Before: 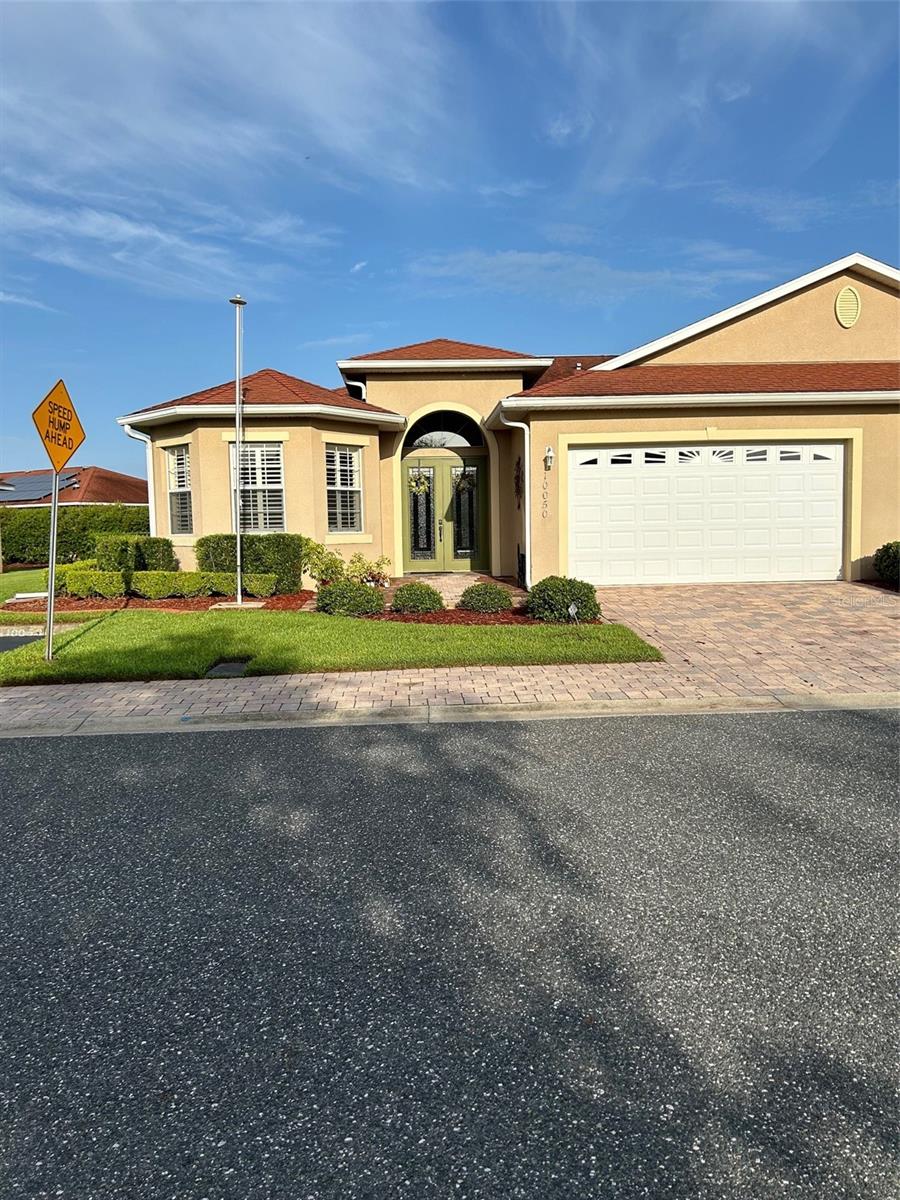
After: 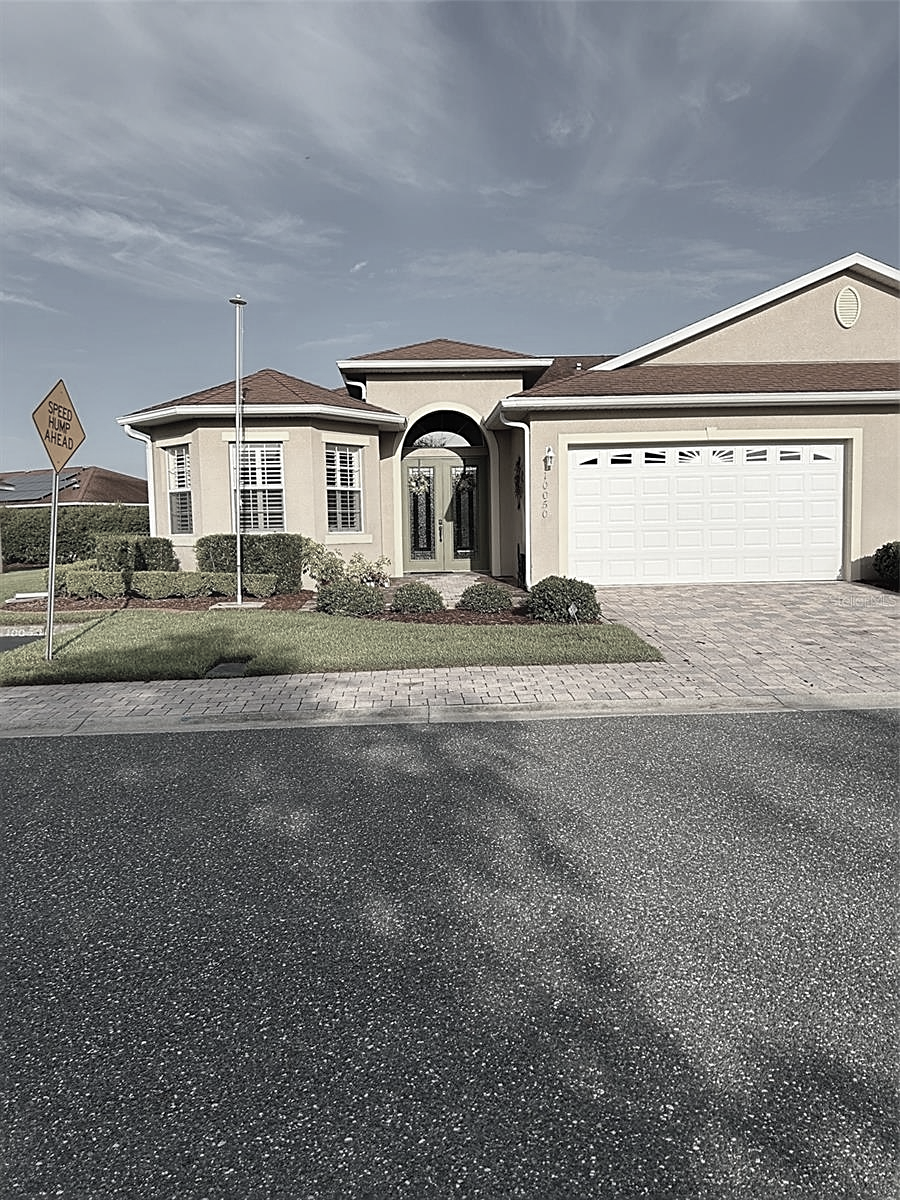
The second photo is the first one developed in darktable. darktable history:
color balance rgb: perceptual saturation grading › global saturation 25%, global vibrance 20%
contrast equalizer: y [[0.5, 0.486, 0.447, 0.446, 0.489, 0.5], [0.5 ×6], [0.5 ×6], [0 ×6], [0 ×6]]
sharpen: on, module defaults
color correction: saturation 0.2
